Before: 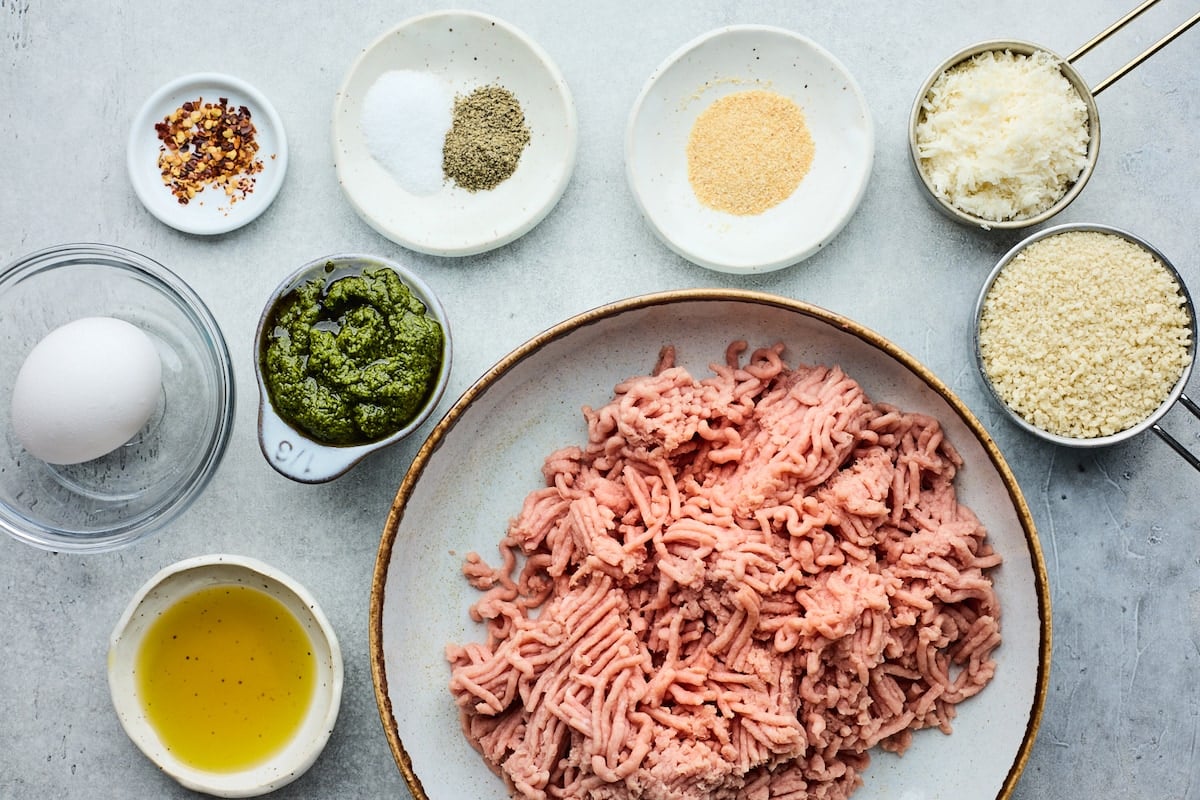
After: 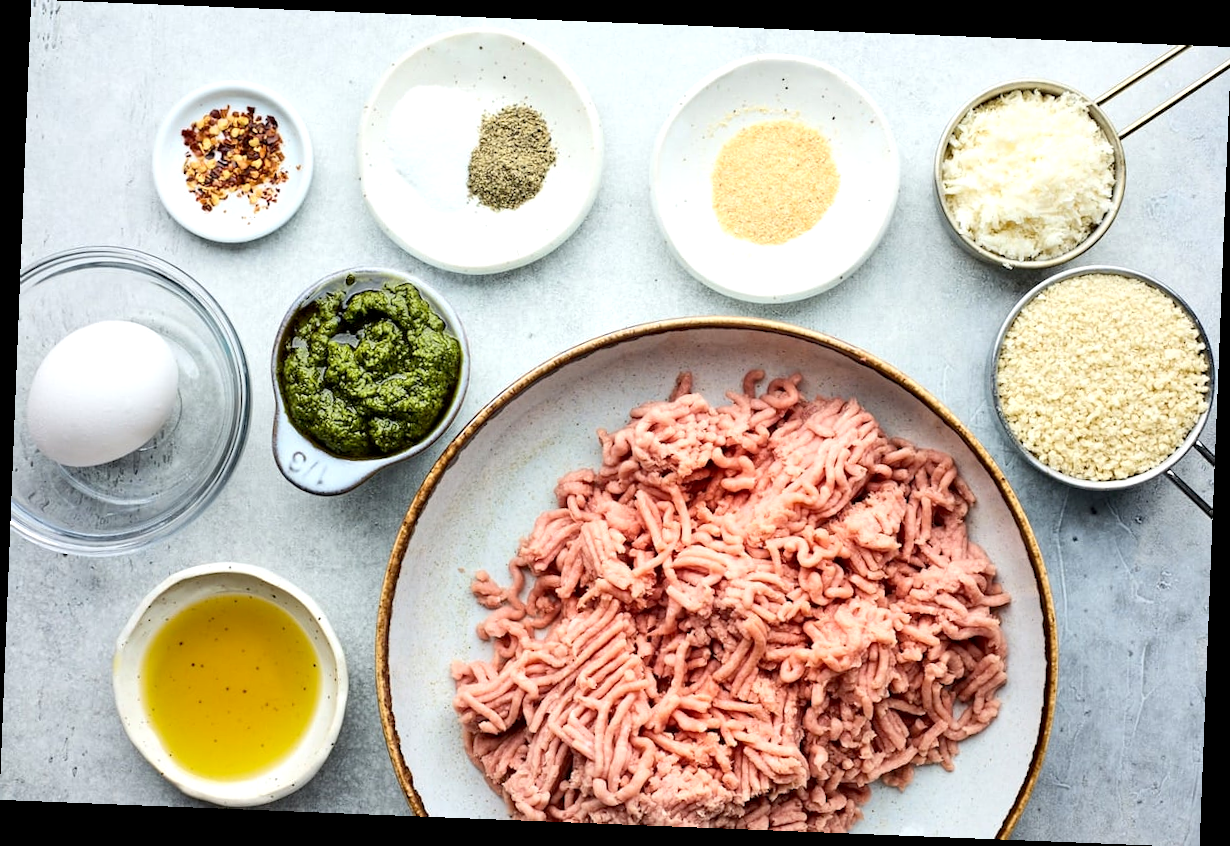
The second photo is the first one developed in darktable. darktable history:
exposure: black level correction 0.003, exposure 0.383 EV, compensate highlight preservation false
rotate and perspective: rotation 2.27°, automatic cropping off
